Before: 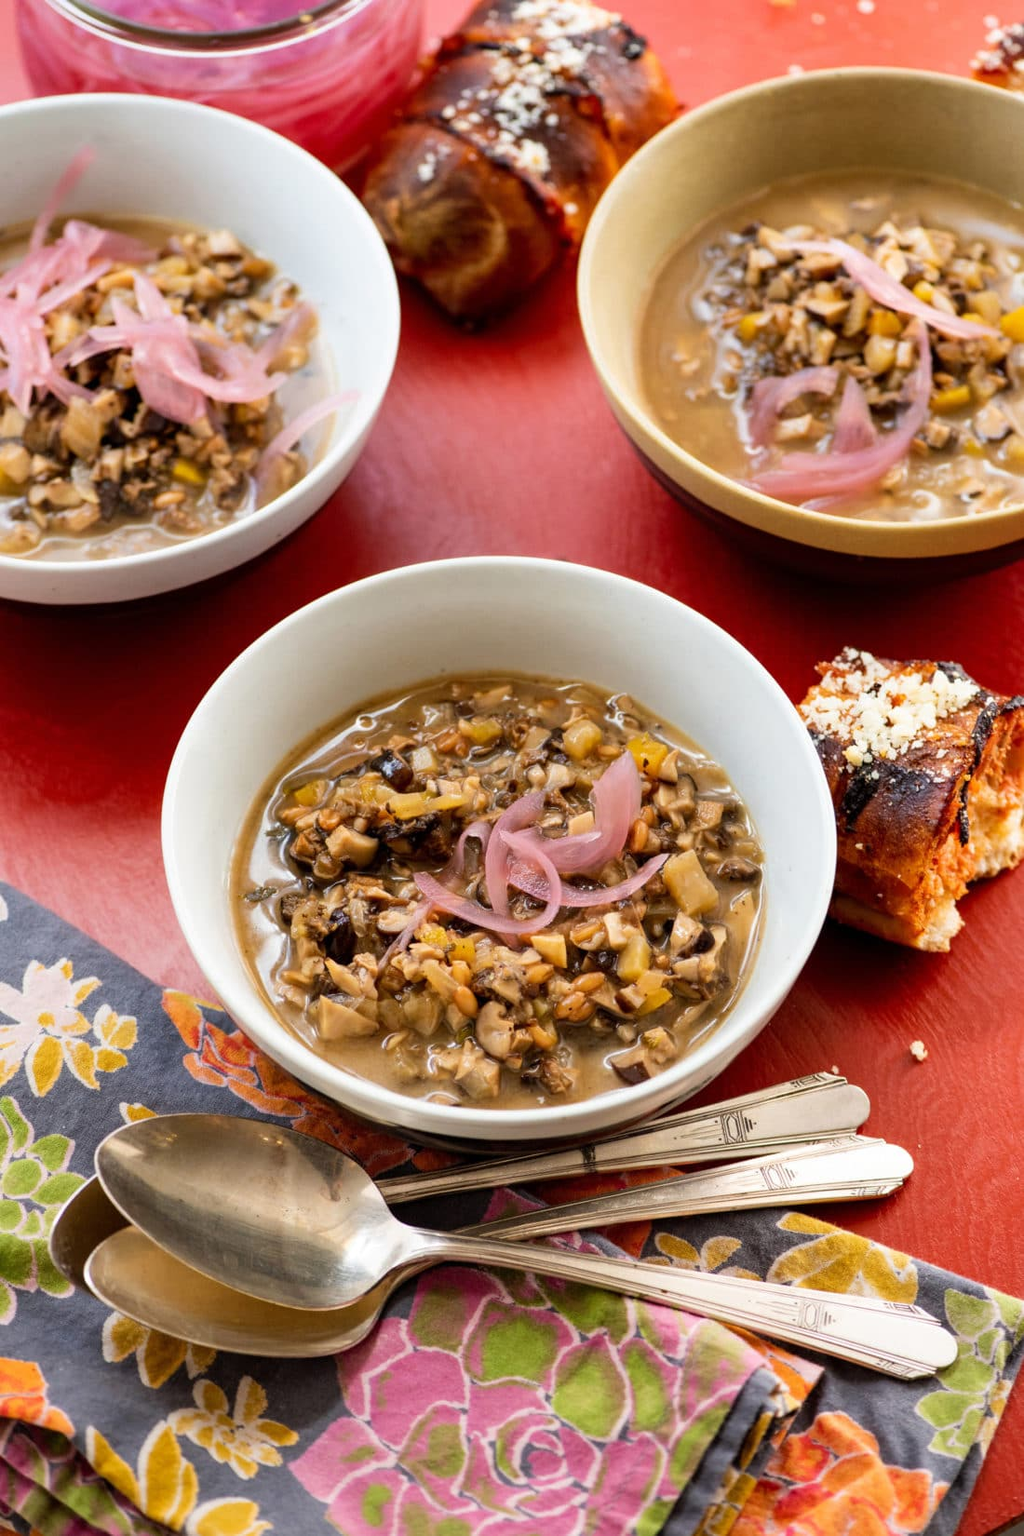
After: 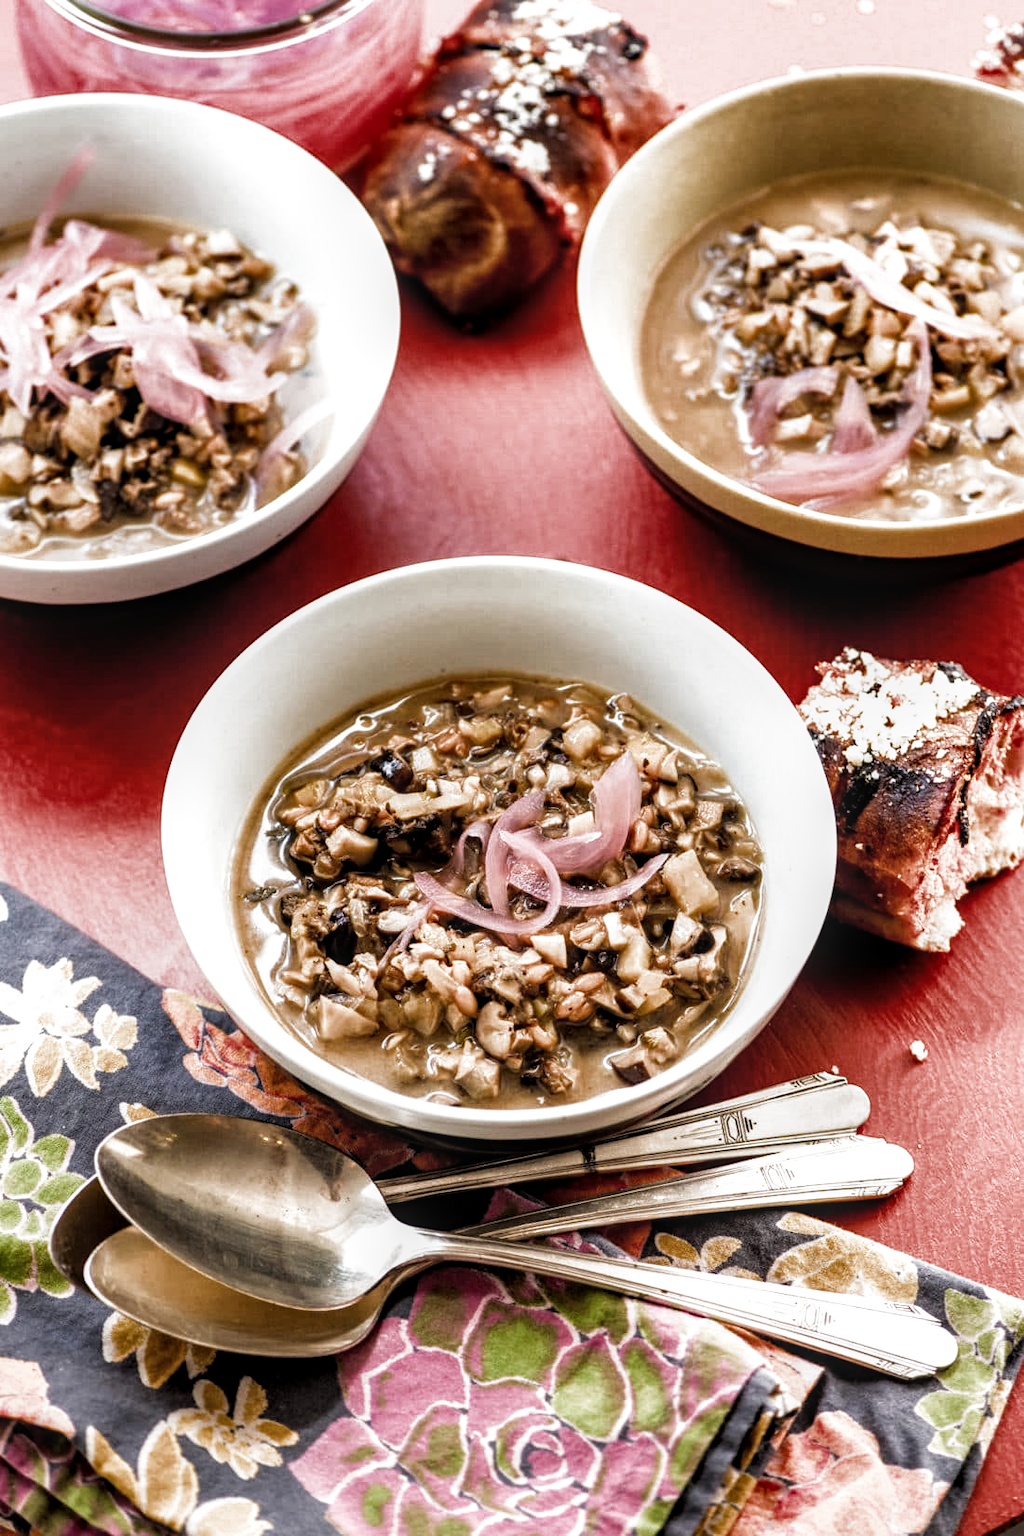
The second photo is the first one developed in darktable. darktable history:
filmic rgb: black relative exposure -7.99 EV, white relative exposure 2.18 EV, hardness 6.93, color science v4 (2020)
local contrast: detail 130%
